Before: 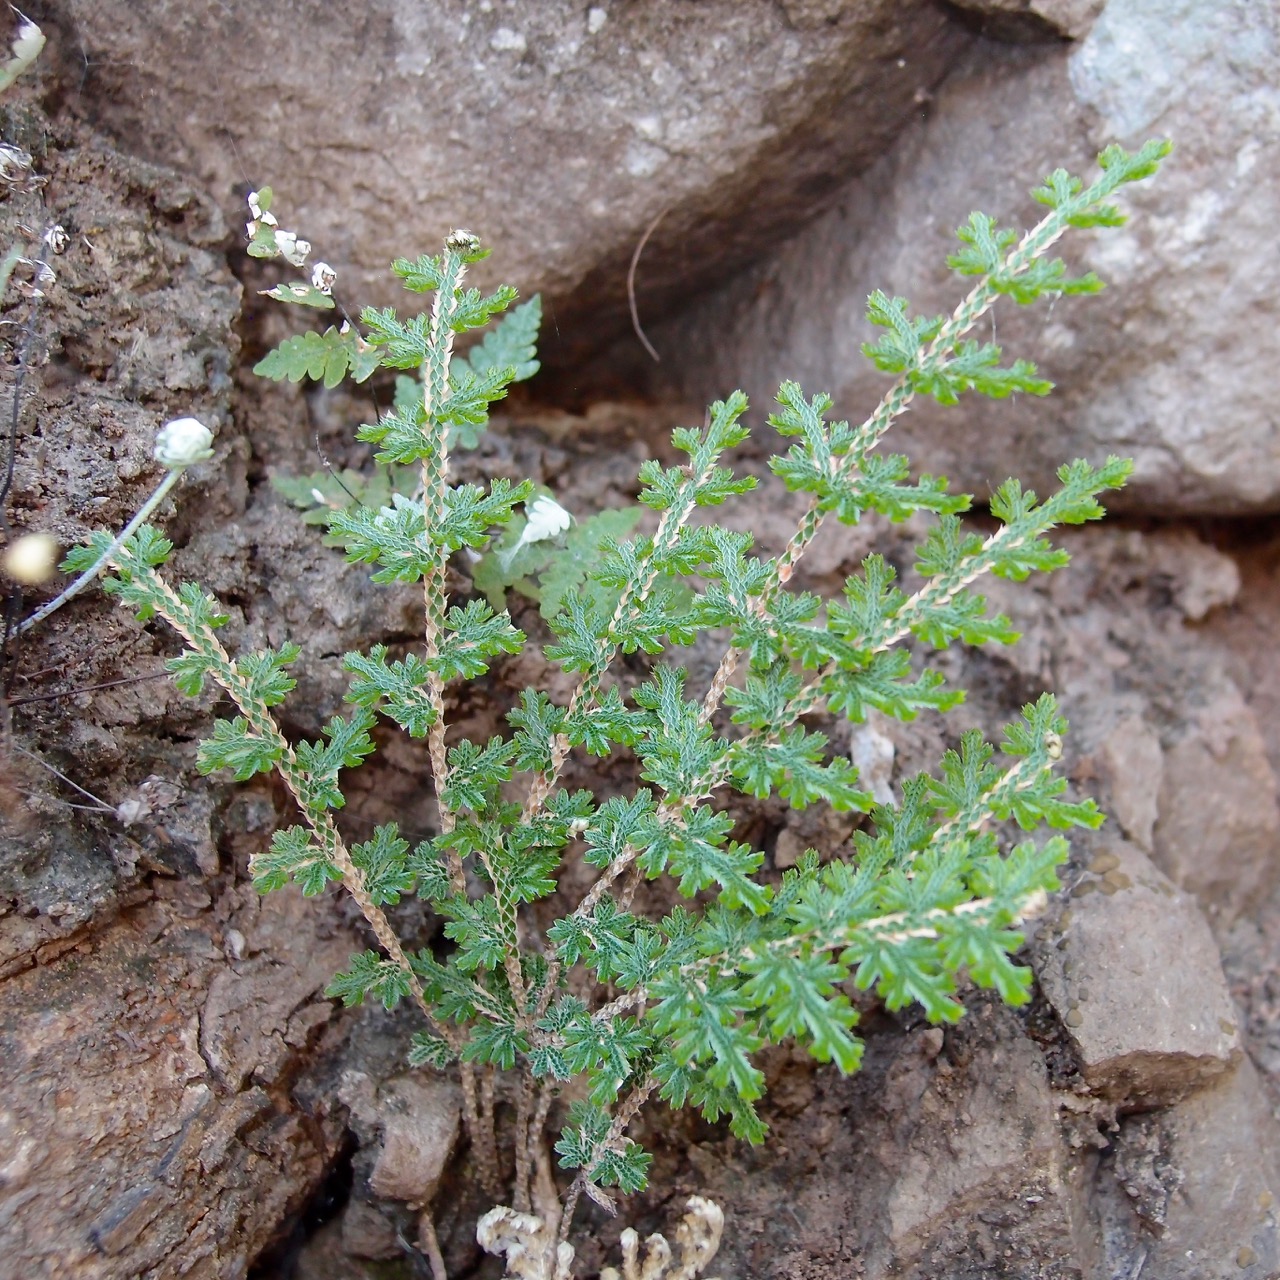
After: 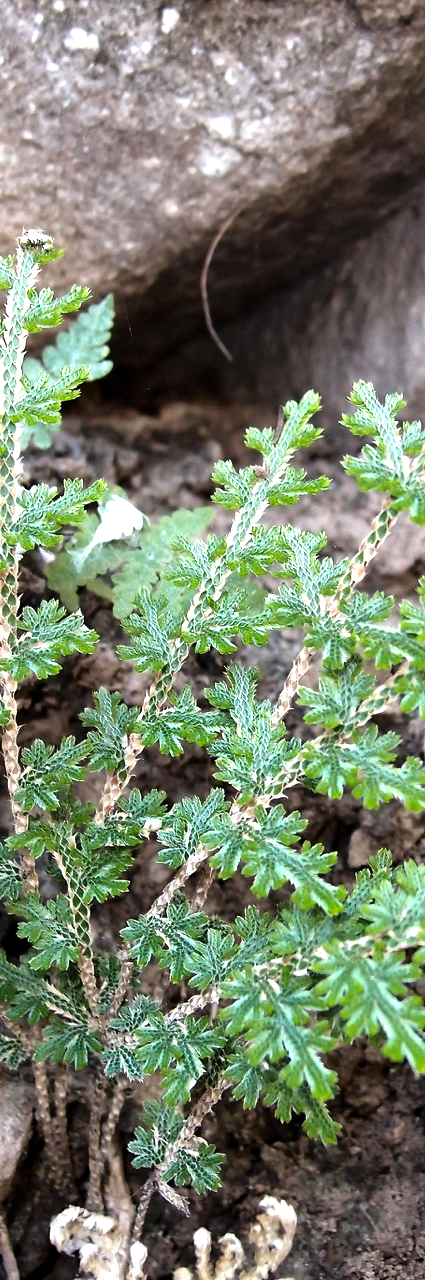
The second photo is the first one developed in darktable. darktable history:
crop: left 33.36%, right 33.36%
levels: levels [0.044, 0.475, 0.791]
